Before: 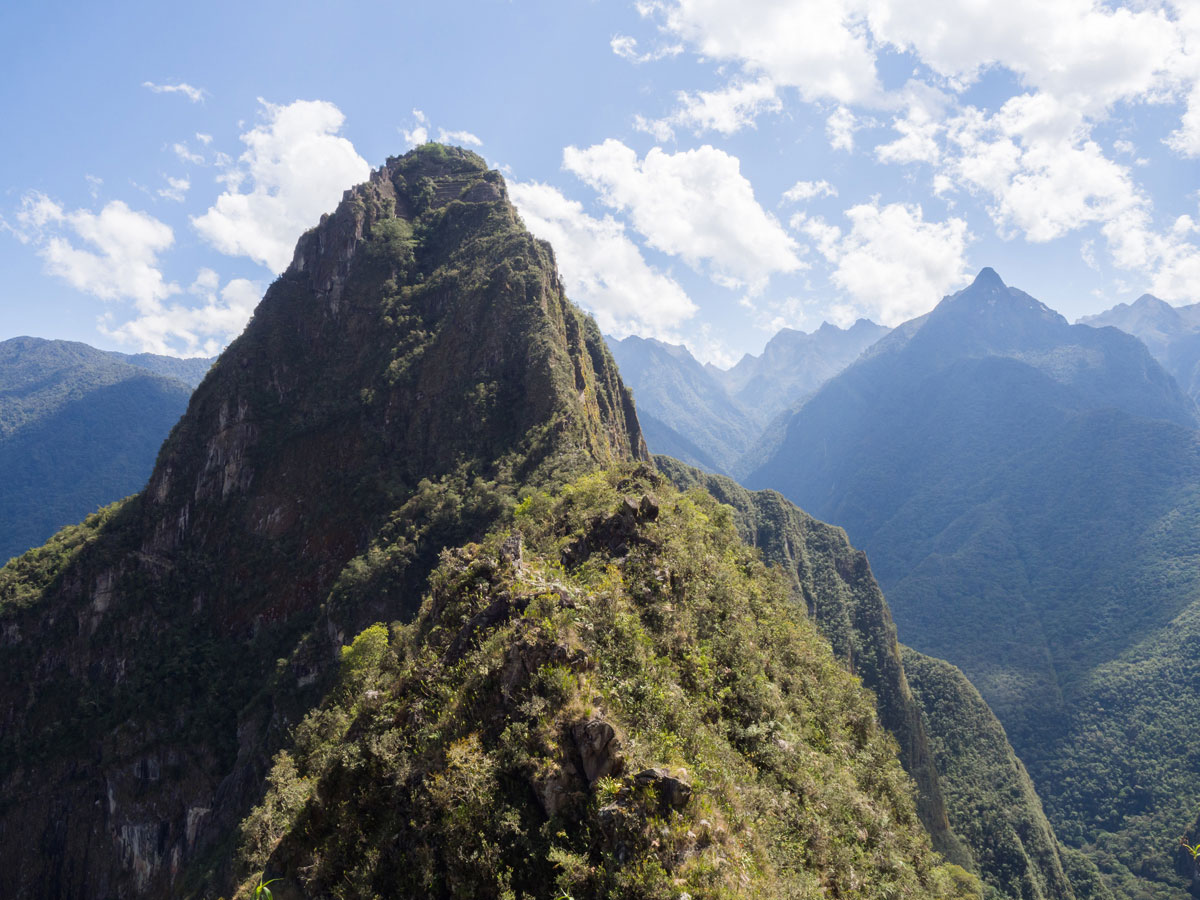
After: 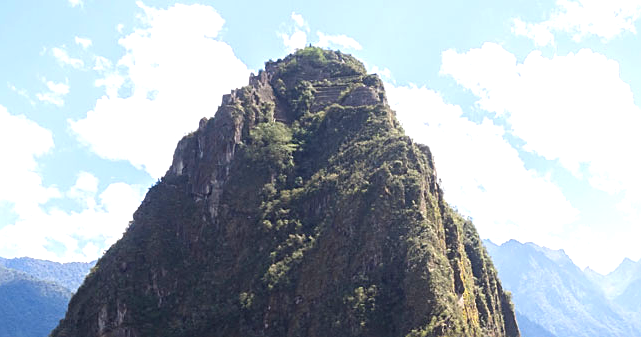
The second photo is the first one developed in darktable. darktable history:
color zones: curves: ch0 [(0.068, 0.464) (0.25, 0.5) (0.48, 0.508) (0.75, 0.536) (0.886, 0.476) (0.967, 0.456)]; ch1 [(0.066, 0.456) (0.25, 0.5) (0.616, 0.508) (0.746, 0.56) (0.934, 0.444)]
sharpen: on, module defaults
crop: left 10.122%, top 10.723%, right 36.43%, bottom 51.735%
exposure: exposure 0.607 EV, compensate highlight preservation false
